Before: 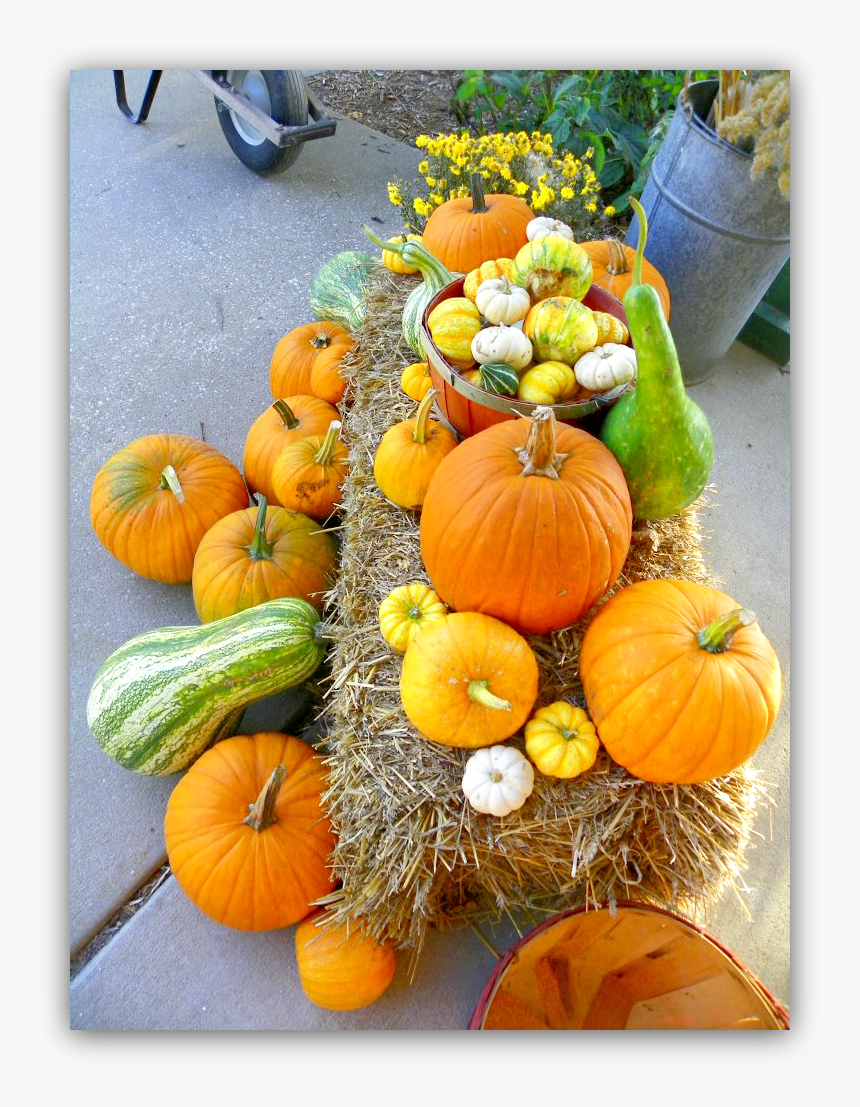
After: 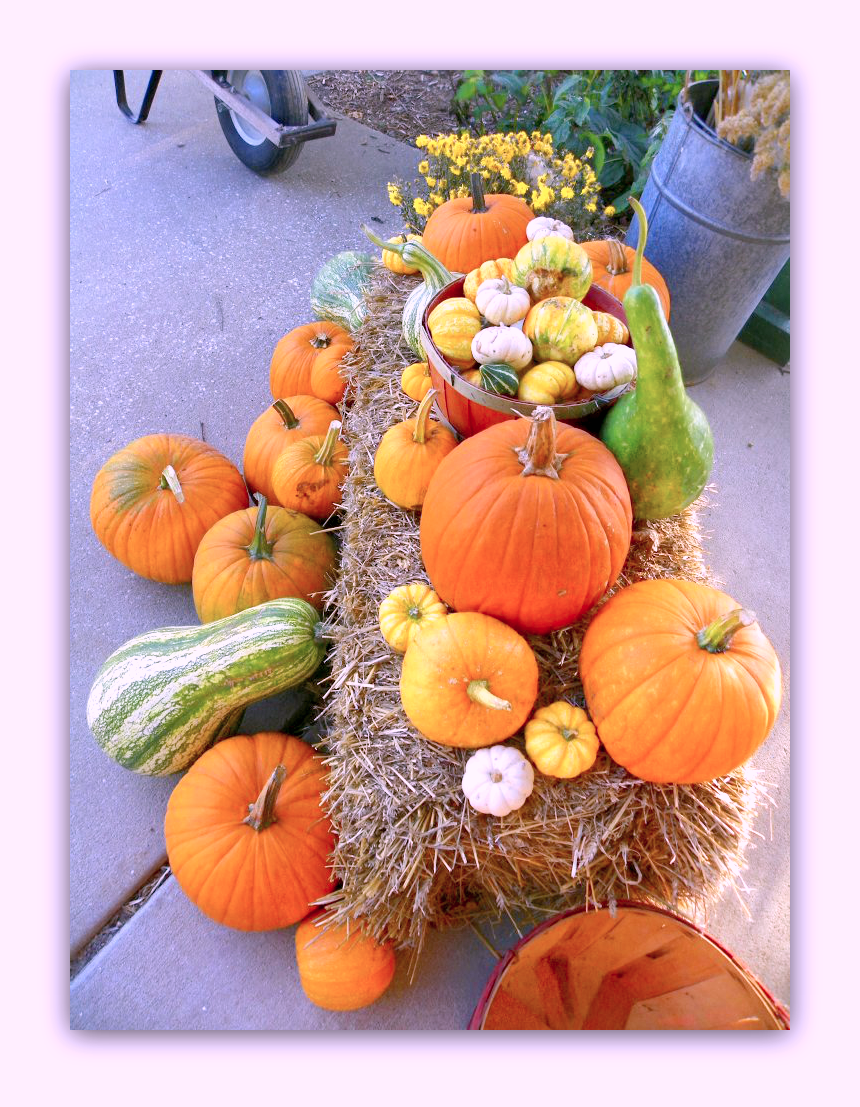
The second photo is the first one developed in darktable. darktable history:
color correction: highlights a* 16.18, highlights b* -20.28
